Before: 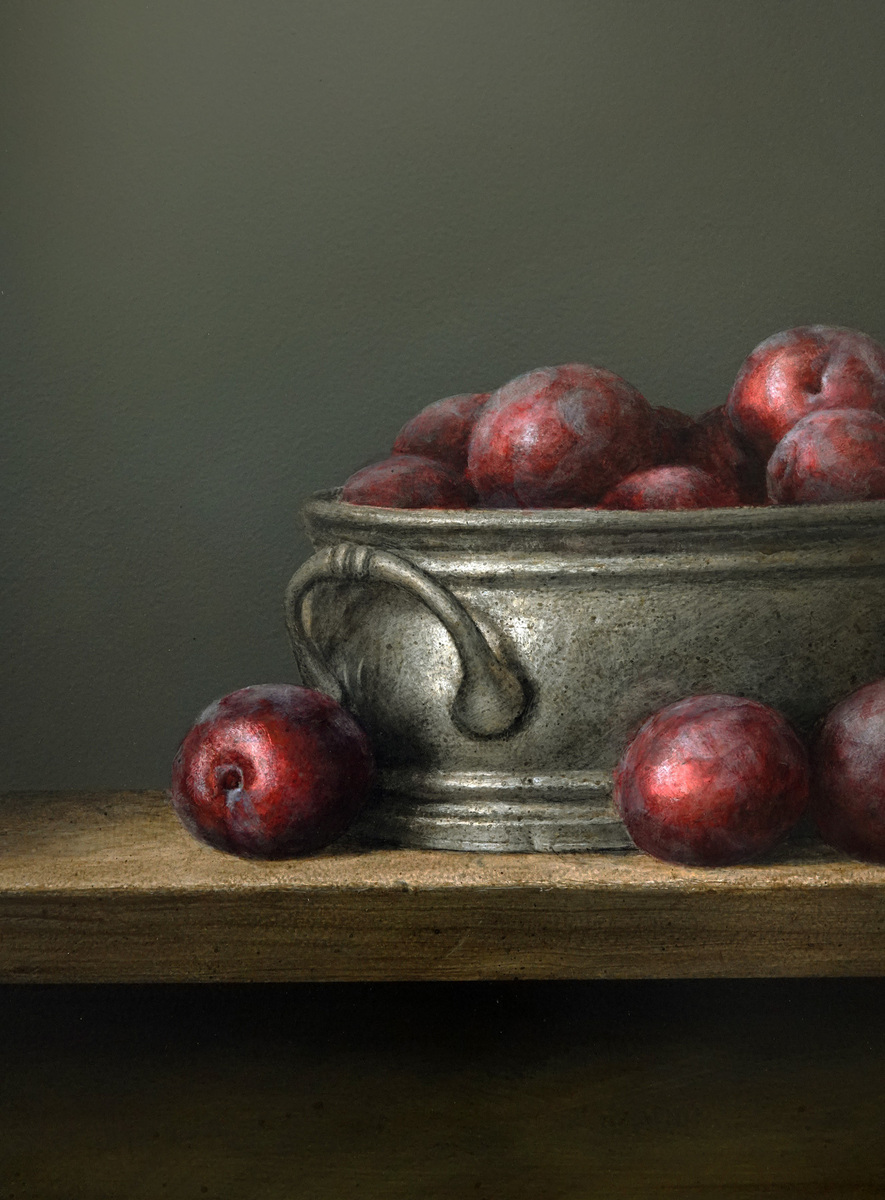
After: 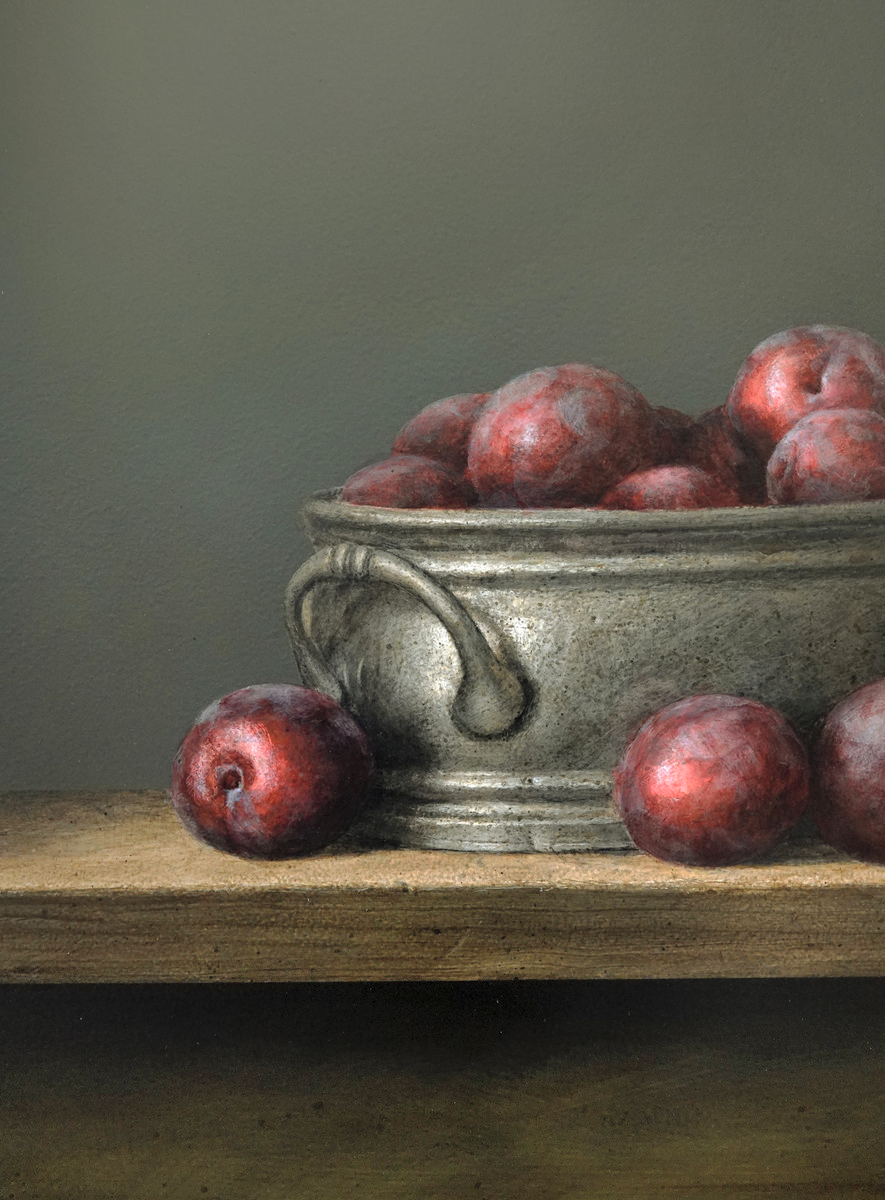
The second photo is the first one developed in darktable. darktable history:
shadows and highlights: soften with gaussian
contrast brightness saturation: brightness 0.13
